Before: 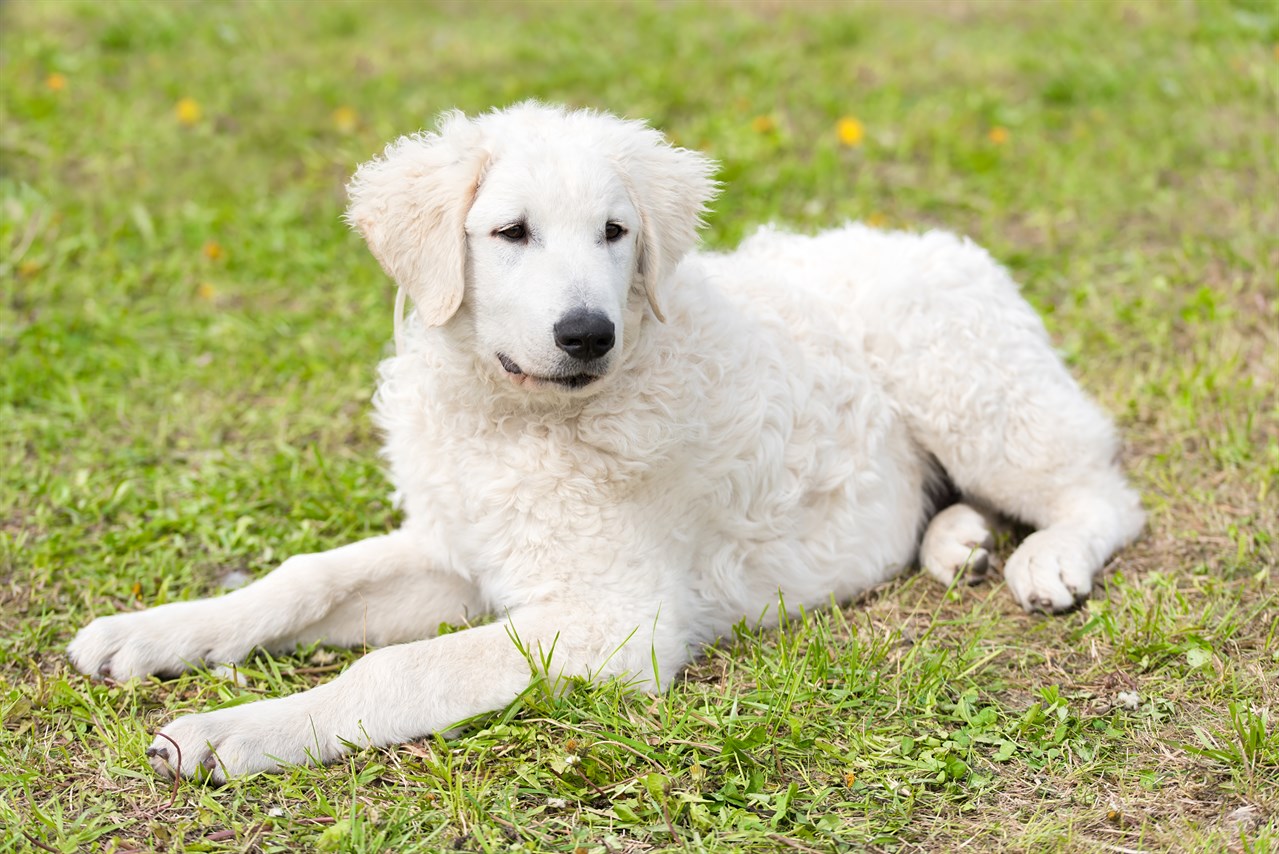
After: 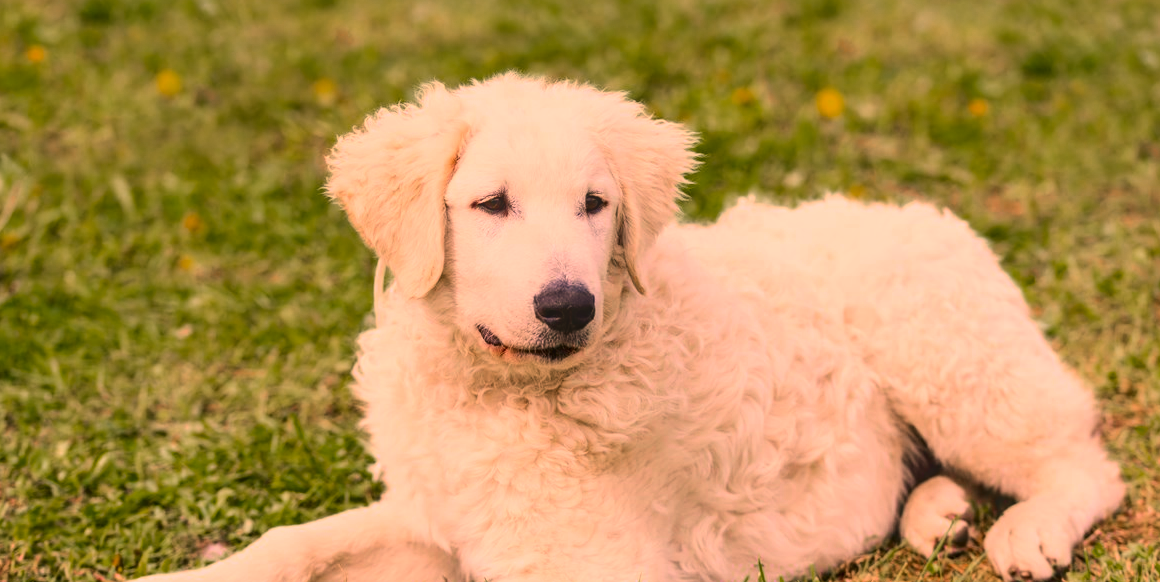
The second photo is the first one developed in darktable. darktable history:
color correction: highlights a* 22.56, highlights b* 22.28
contrast brightness saturation: contrast 0.214, brightness -0.102, saturation 0.209
color zones: curves: ch0 [(0, 0.48) (0.209, 0.398) (0.305, 0.332) (0.429, 0.493) (0.571, 0.5) (0.714, 0.5) (0.857, 0.5) (1, 0.48)]; ch1 [(0, 0.736) (0.143, 0.625) (0.225, 0.371) (0.429, 0.256) (0.571, 0.241) (0.714, 0.213) (0.857, 0.48) (1, 0.736)]; ch2 [(0, 0.448) (0.143, 0.498) (0.286, 0.5) (0.429, 0.5) (0.571, 0.5) (0.714, 0.5) (0.857, 0.5) (1, 0.448)]
crop: left 1.582%, top 3.363%, right 7.656%, bottom 28.414%
local contrast: highlights 2%, shadows 7%, detail 134%
